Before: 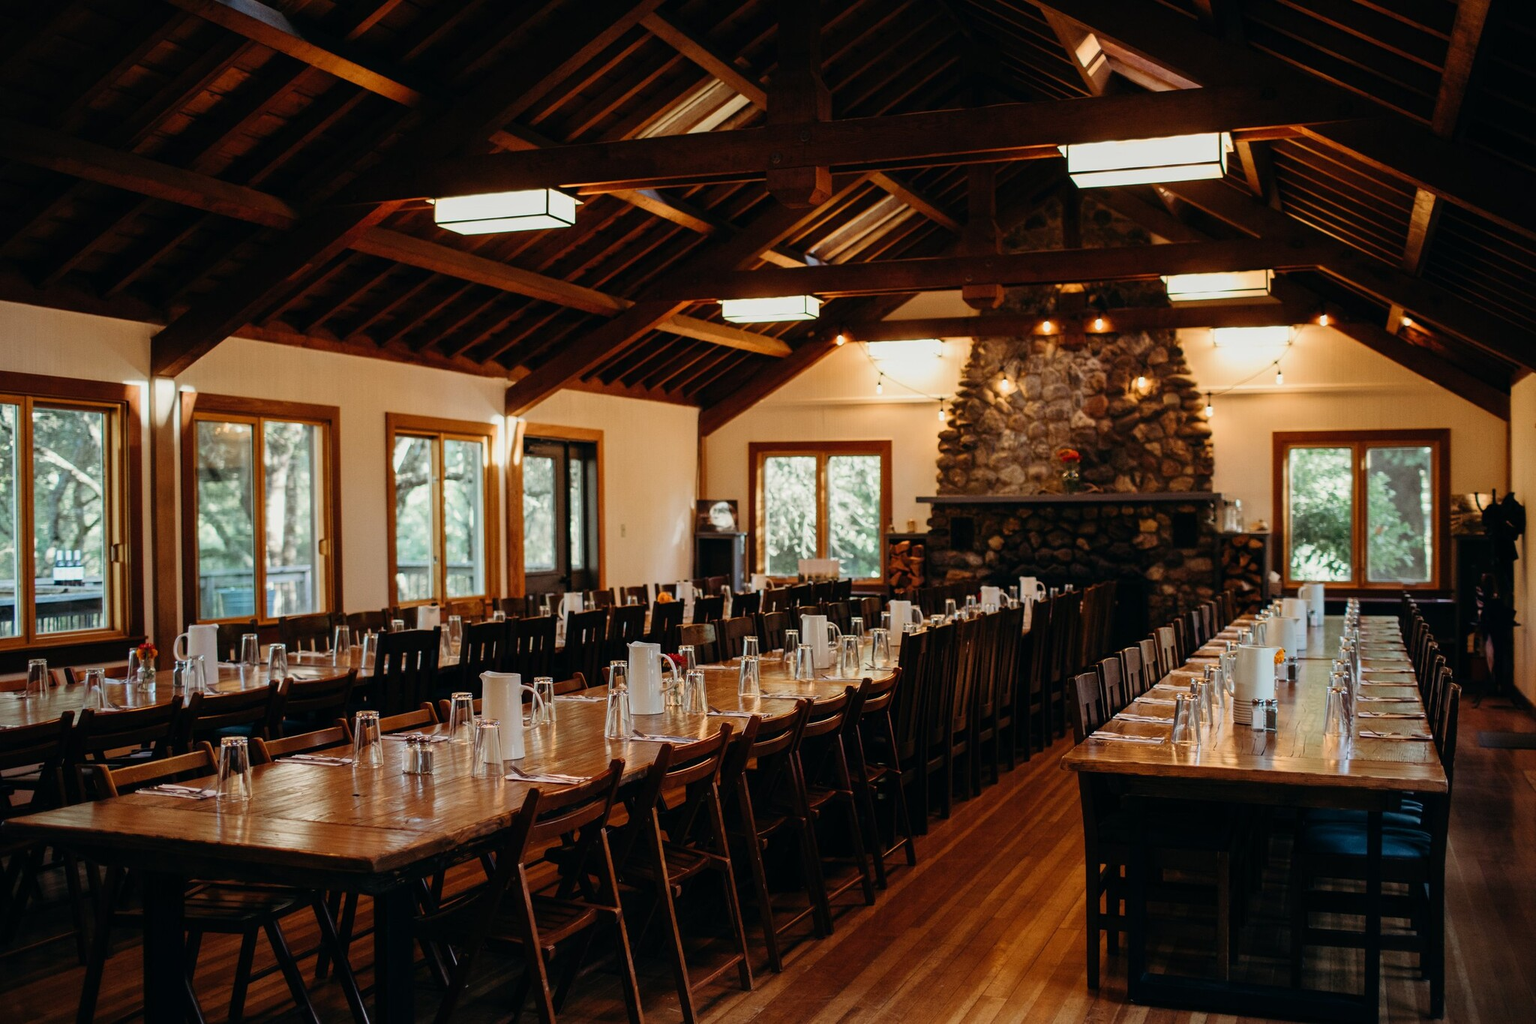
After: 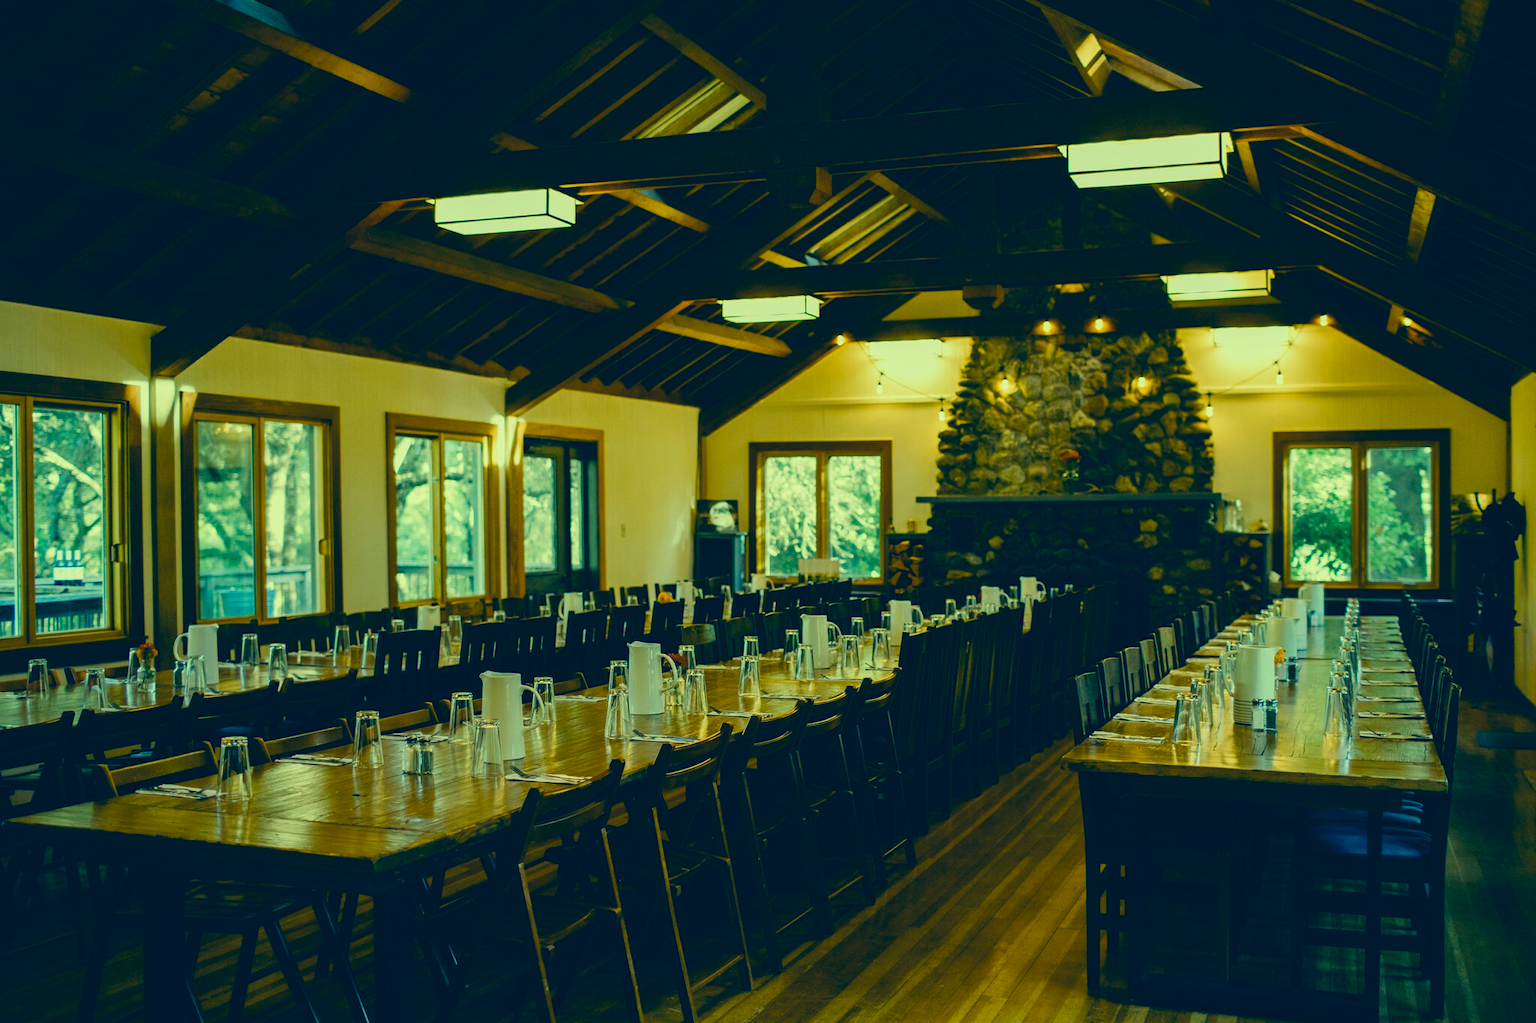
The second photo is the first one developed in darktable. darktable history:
color correction: highlights a* -16.27, highlights b* 39.52, shadows a* -39.38, shadows b* -26.58
color balance rgb: white fulcrum 1.02 EV, perceptual saturation grading › global saturation 9.129%, perceptual saturation grading › highlights -12.942%, perceptual saturation grading › mid-tones 14.614%, perceptual saturation grading › shadows 22.95%, perceptual brilliance grading › global brilliance 2.698%, perceptual brilliance grading › highlights -3.289%, perceptual brilliance grading › shadows 3.517%, global vibrance 20%
